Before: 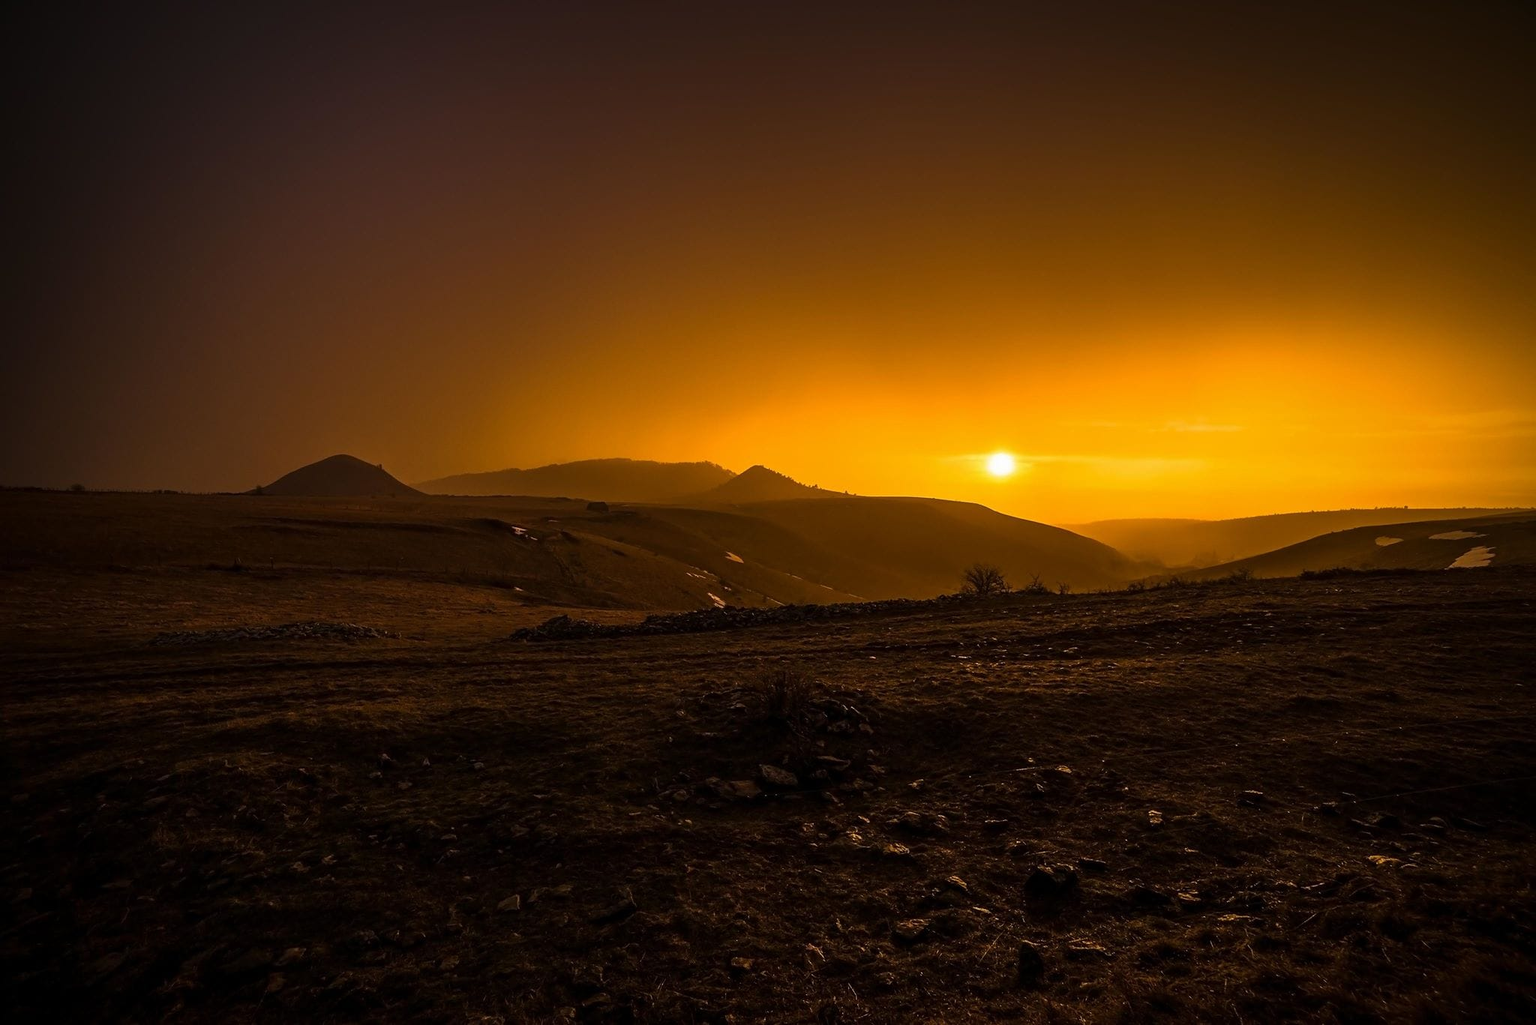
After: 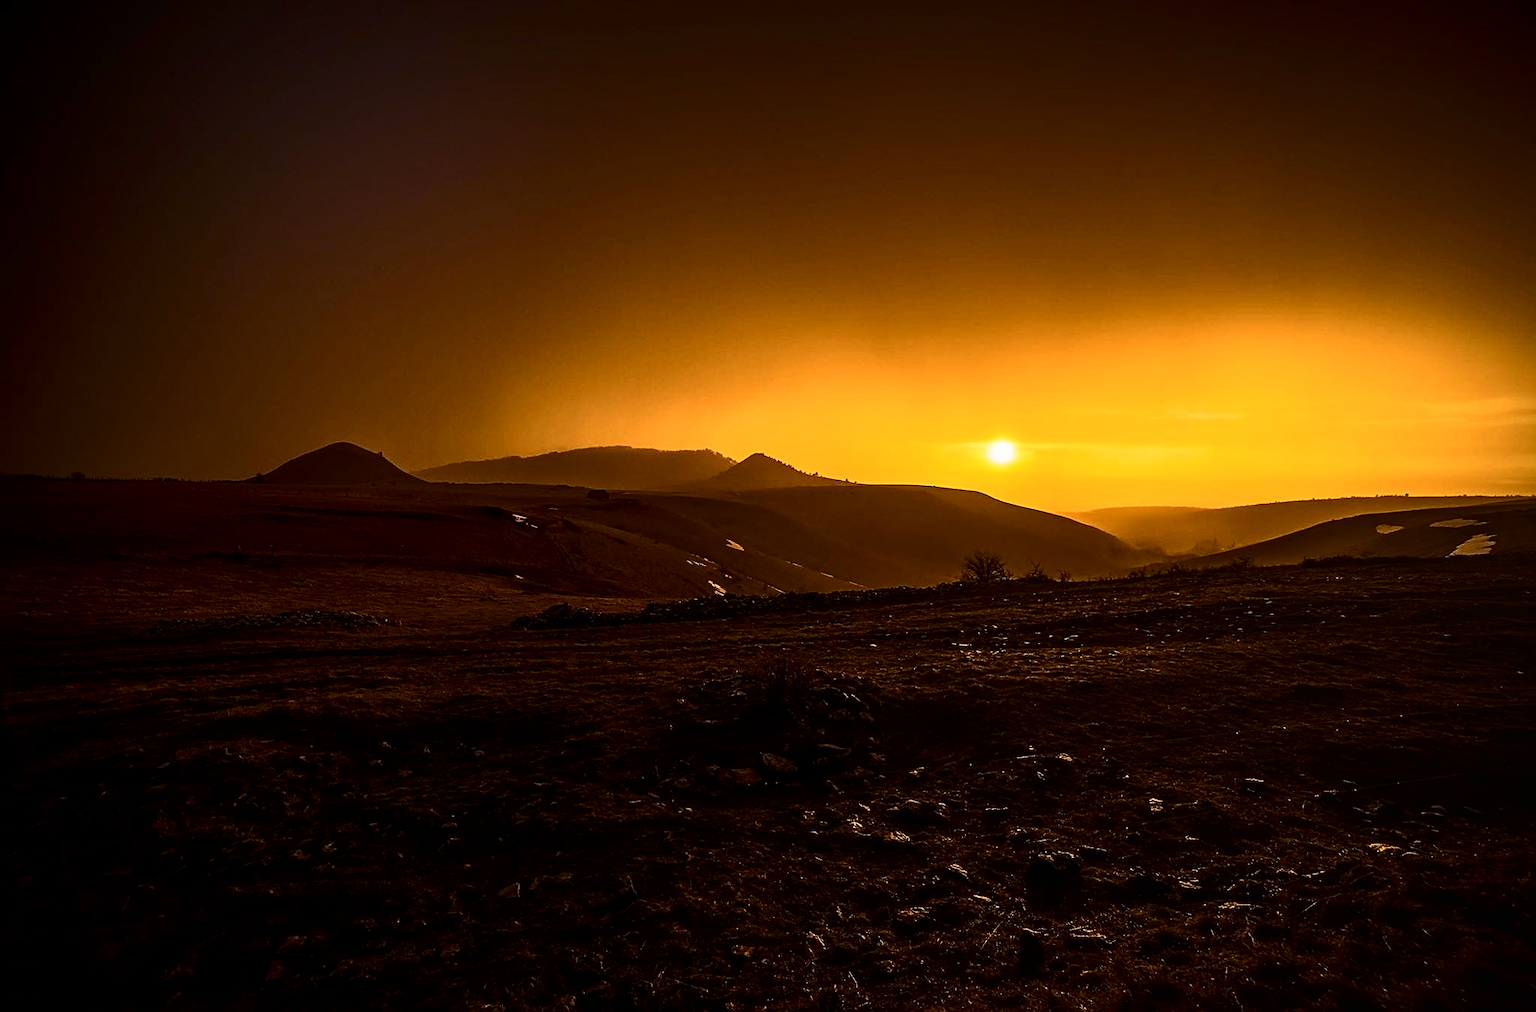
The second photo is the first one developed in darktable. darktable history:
contrast brightness saturation: contrast 0.296
exposure: black level correction 0.002, exposure 0.148 EV, compensate exposure bias true, compensate highlight preservation false
crop: top 1.303%, right 0.021%
local contrast: on, module defaults
sharpen: on, module defaults
